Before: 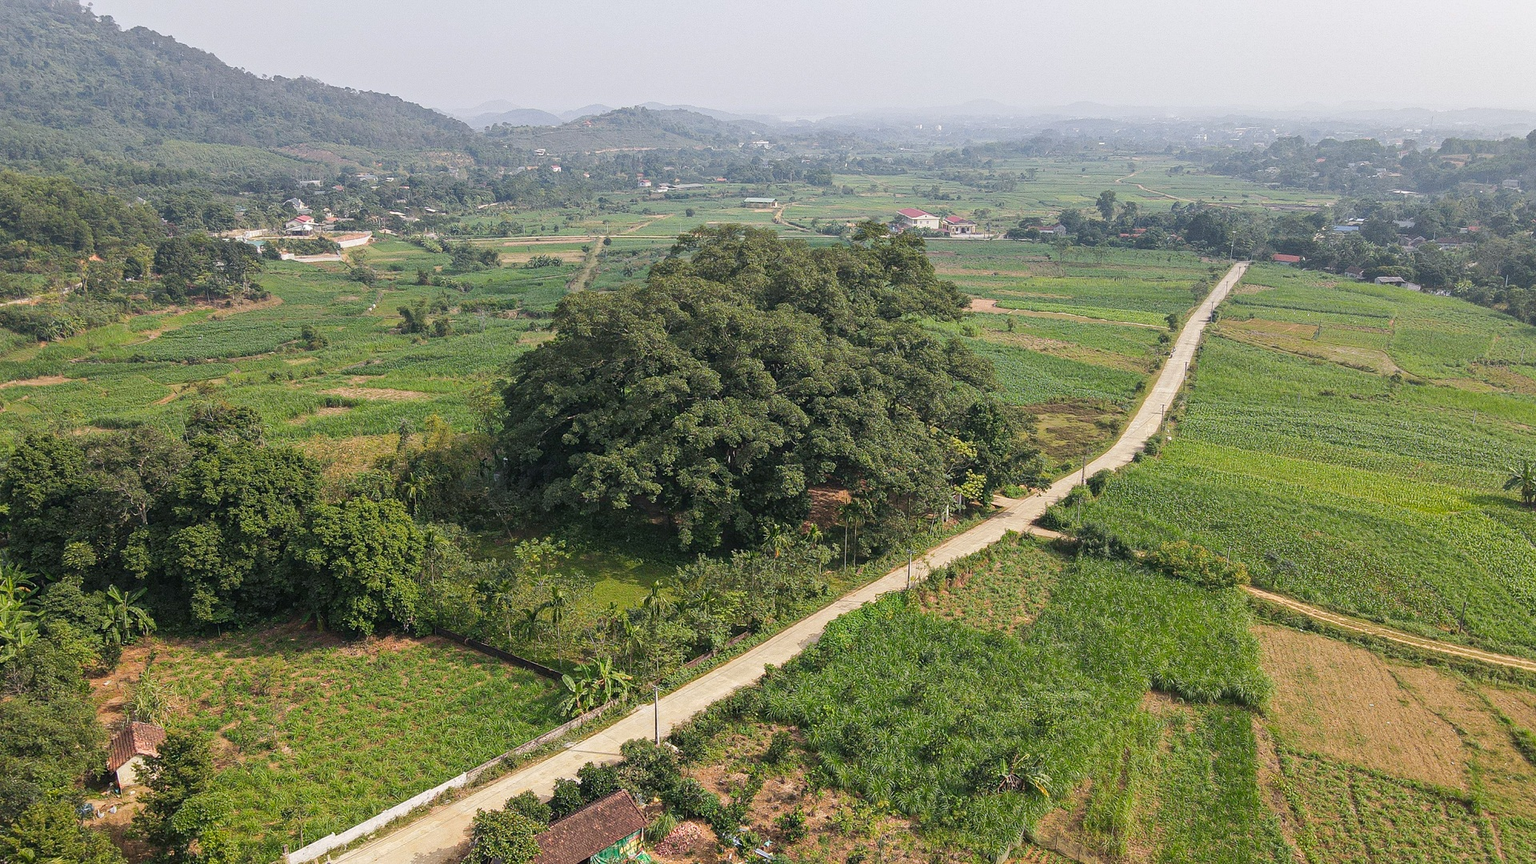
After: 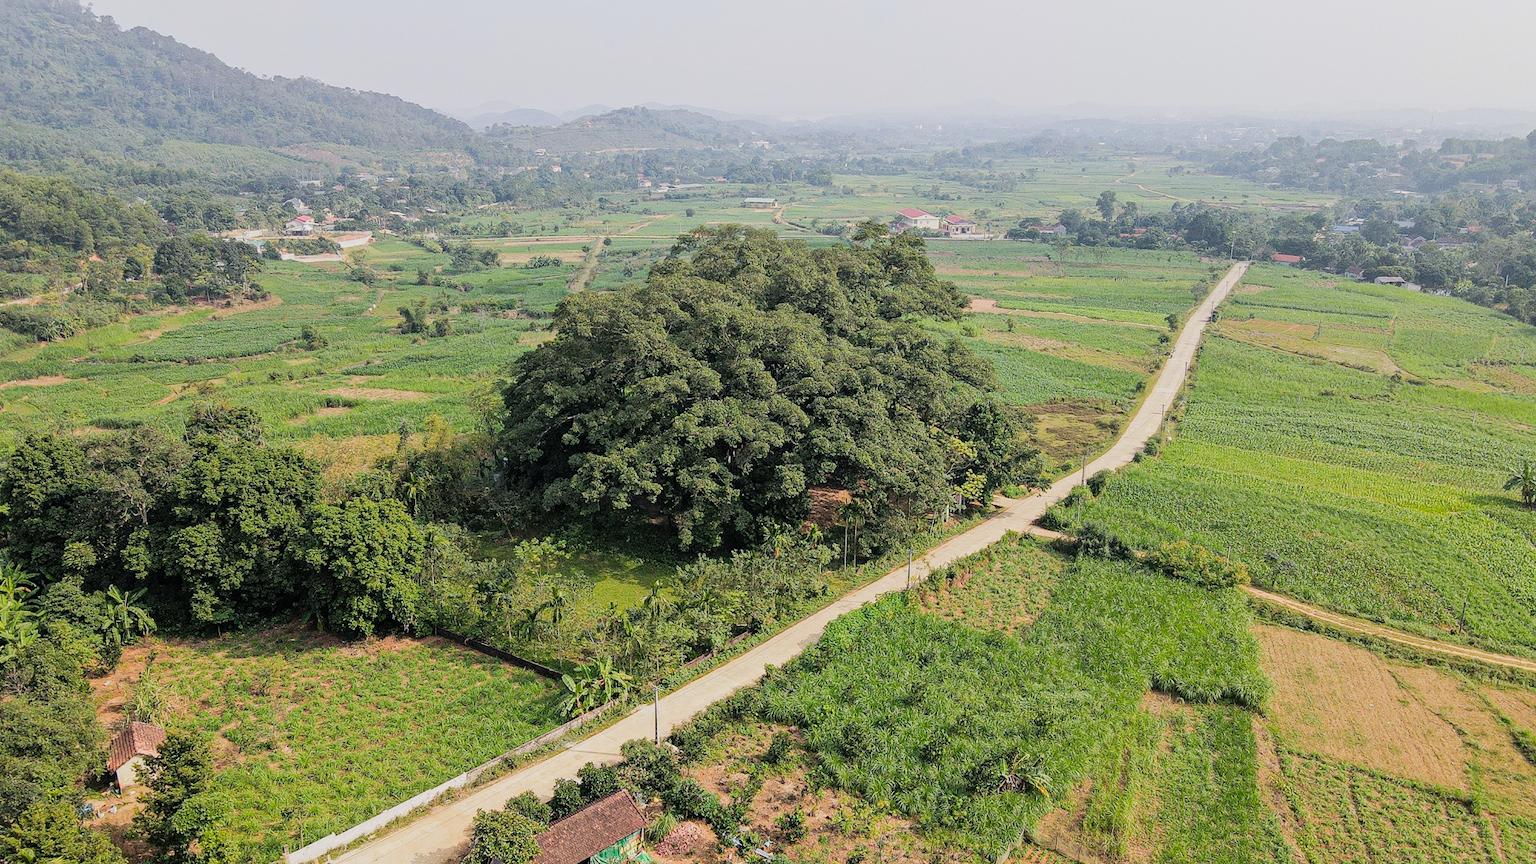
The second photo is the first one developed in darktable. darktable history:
filmic rgb: black relative exposure -6.82 EV, white relative exposure 5.89 EV, hardness 2.71
levels: levels [0, 0.435, 0.917]
